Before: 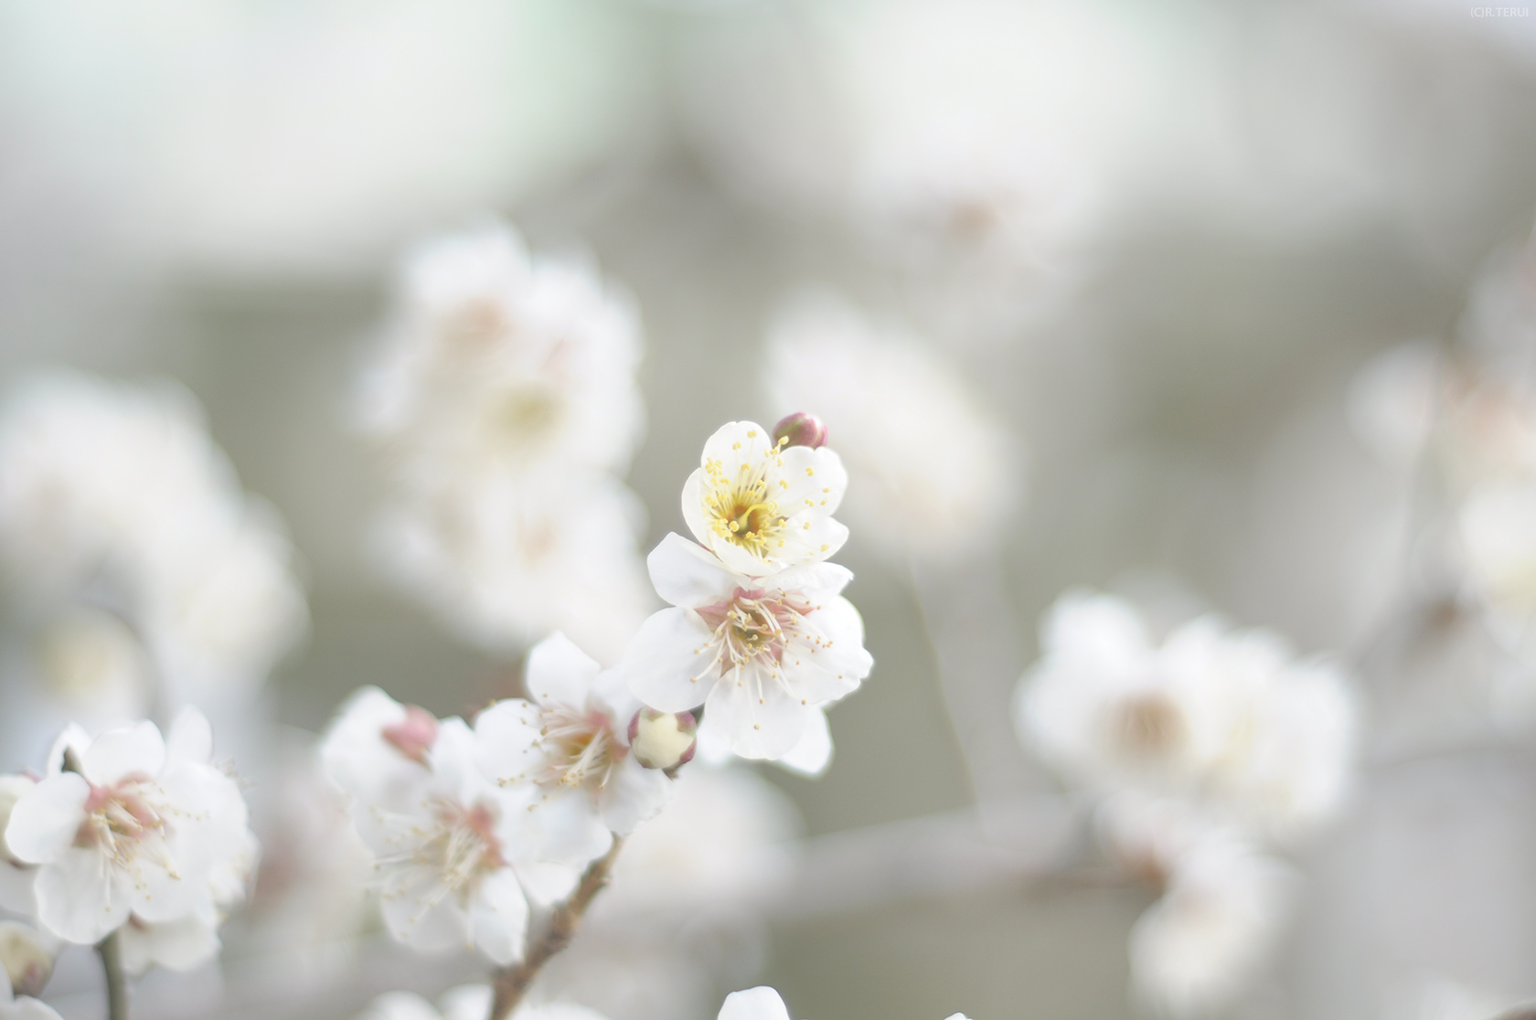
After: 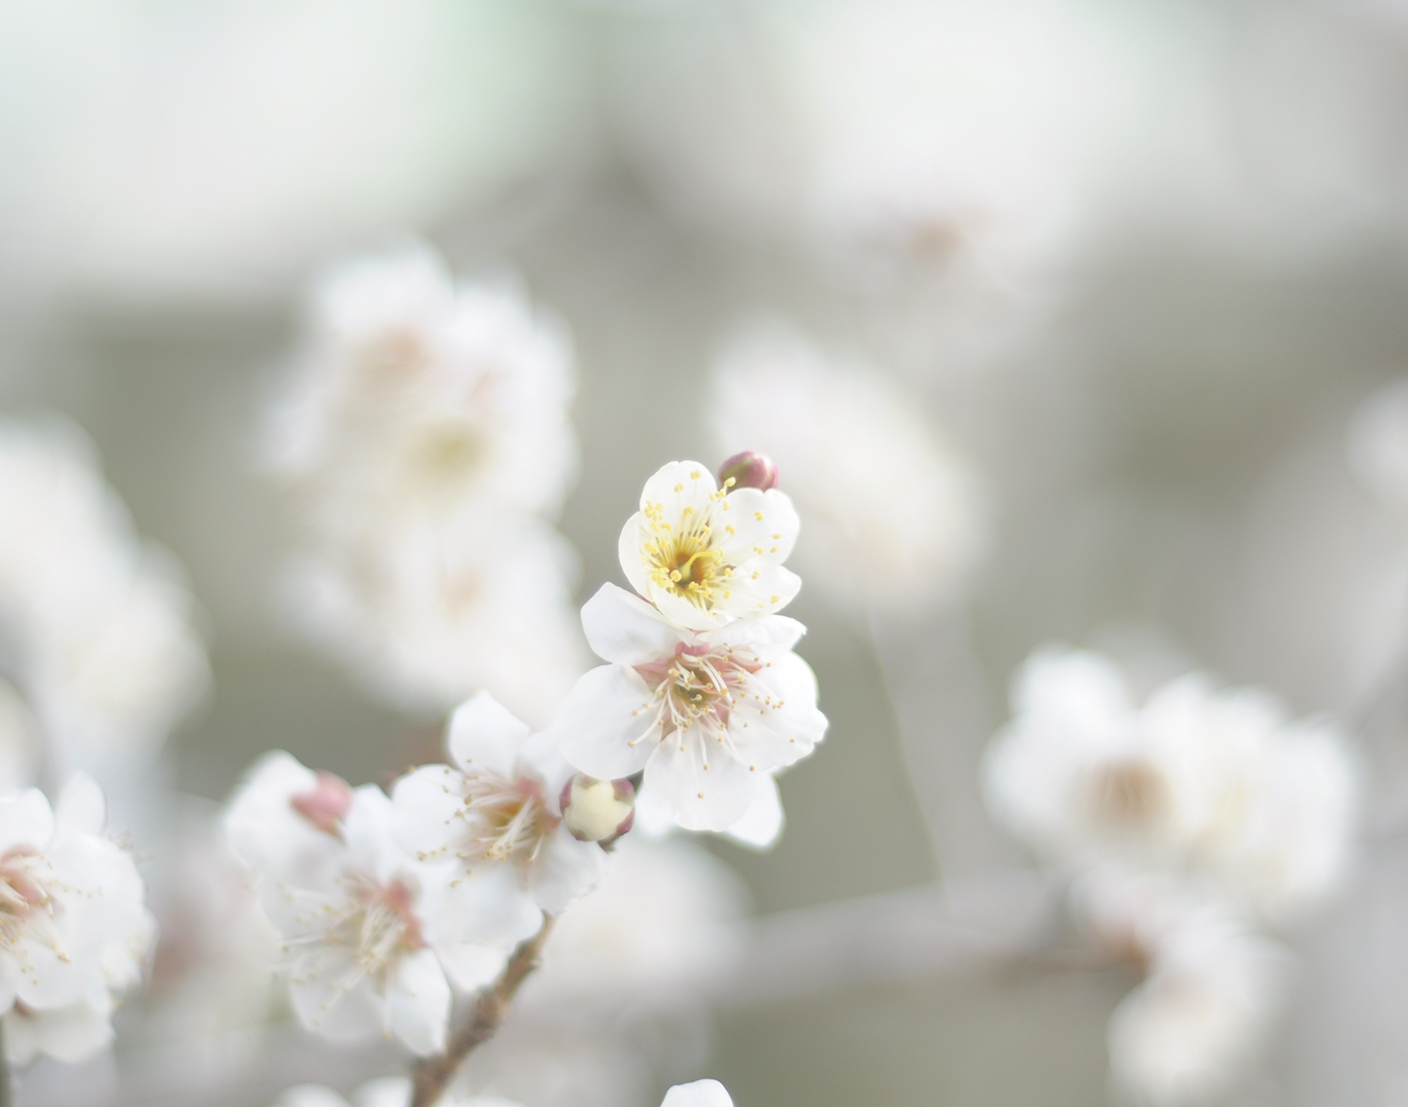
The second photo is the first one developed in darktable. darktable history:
crop: left 7.598%, right 7.873%
